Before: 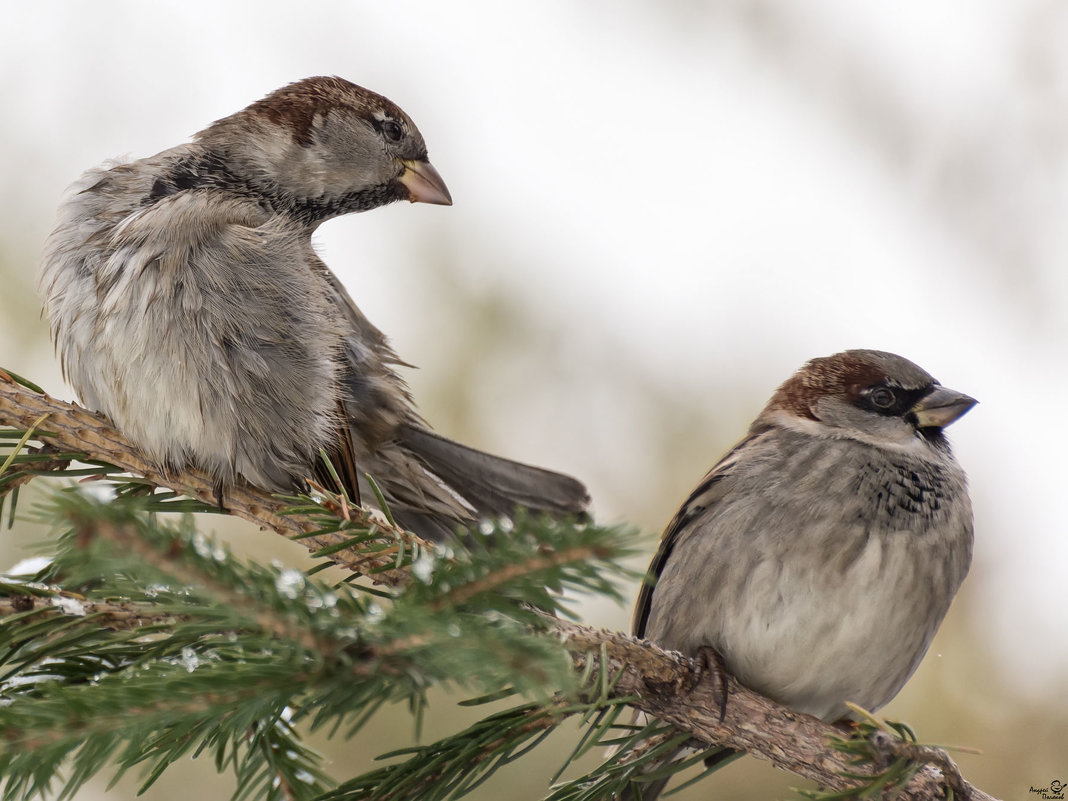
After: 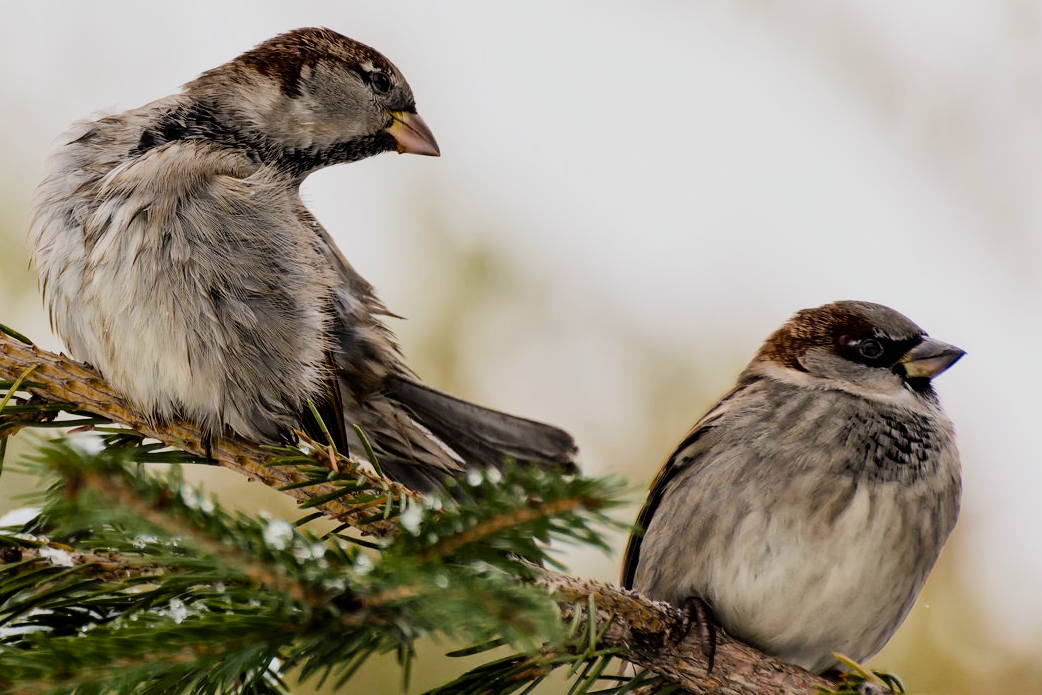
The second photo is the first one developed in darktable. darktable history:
crop: left 1.163%, top 6.202%, right 1.256%, bottom 6.981%
color balance rgb: linear chroma grading › global chroma 14.667%, perceptual saturation grading › global saturation 30.936%, global vibrance -7.688%, contrast -13.208%, saturation formula JzAzBz (2021)
filmic rgb: black relative exposure -5.01 EV, white relative exposure 3.99 EV, hardness 2.9, contrast 1.509
